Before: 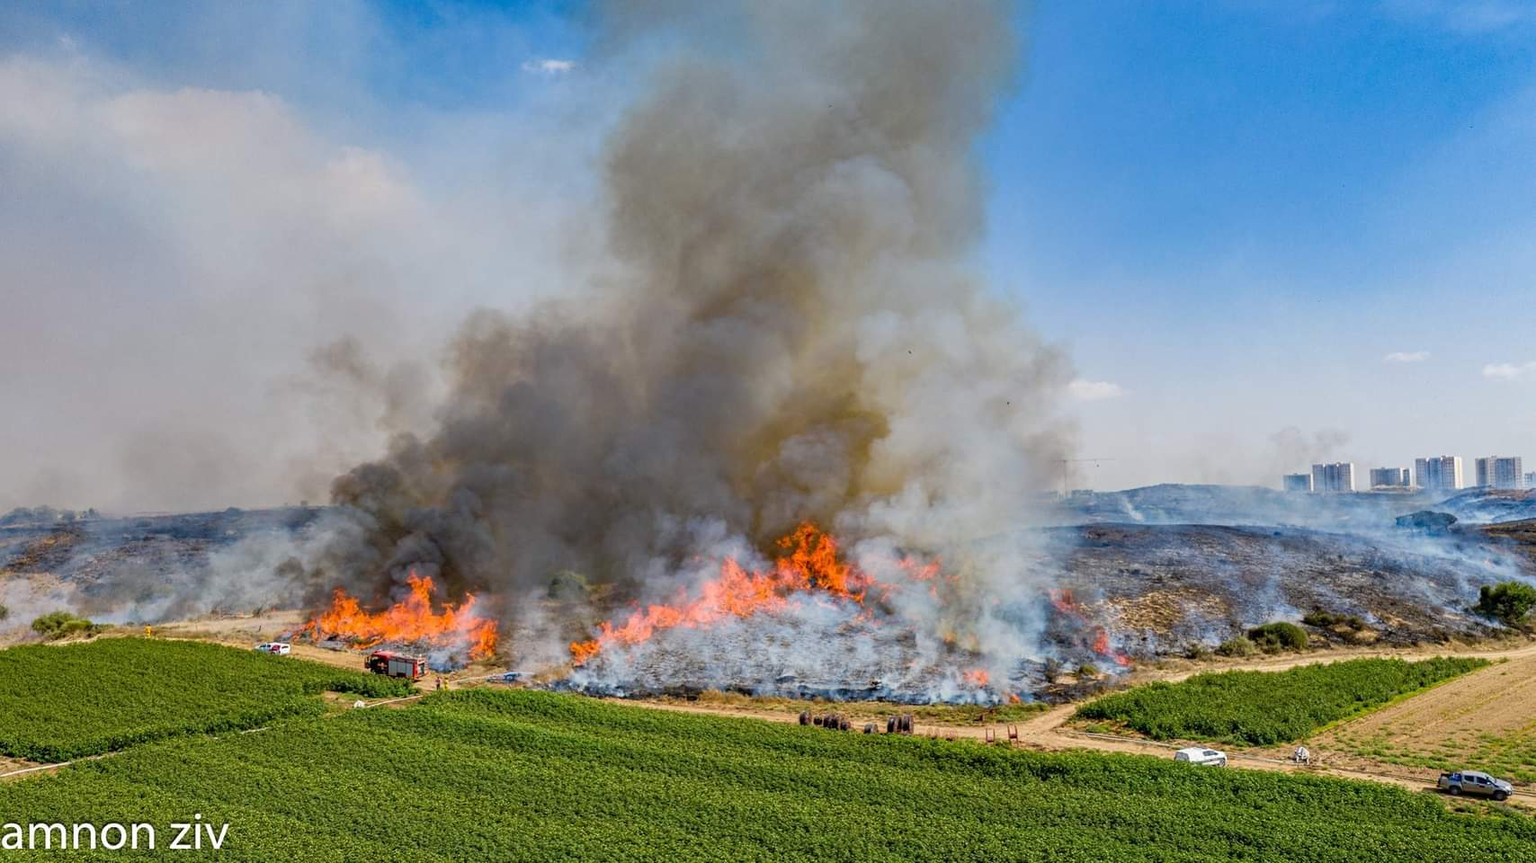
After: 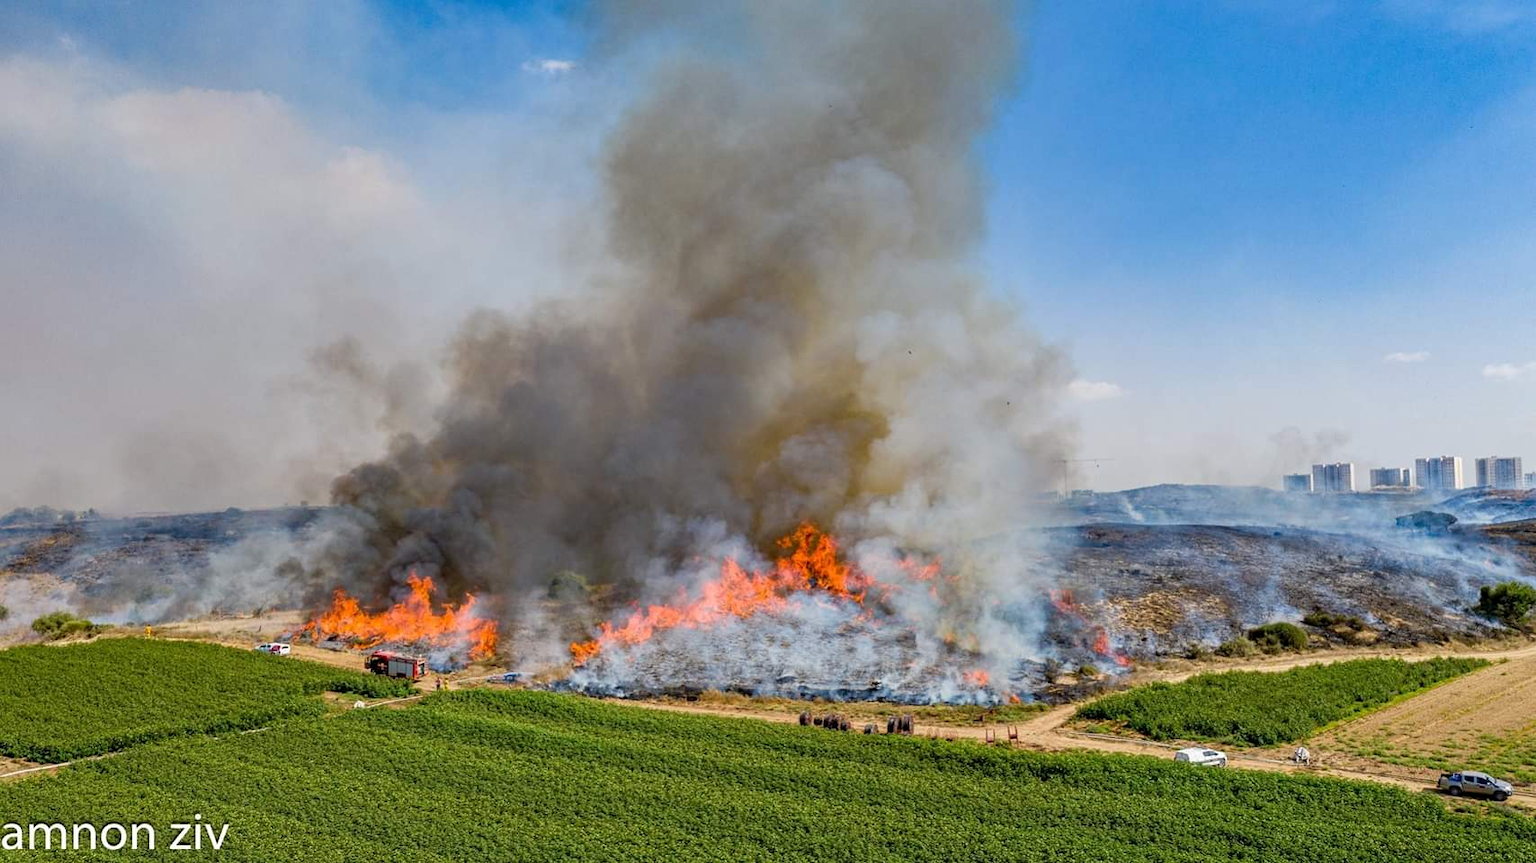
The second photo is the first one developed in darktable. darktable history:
exposure: black level correction 0.001, exposure 0.016 EV, compensate exposure bias true, compensate highlight preservation false
